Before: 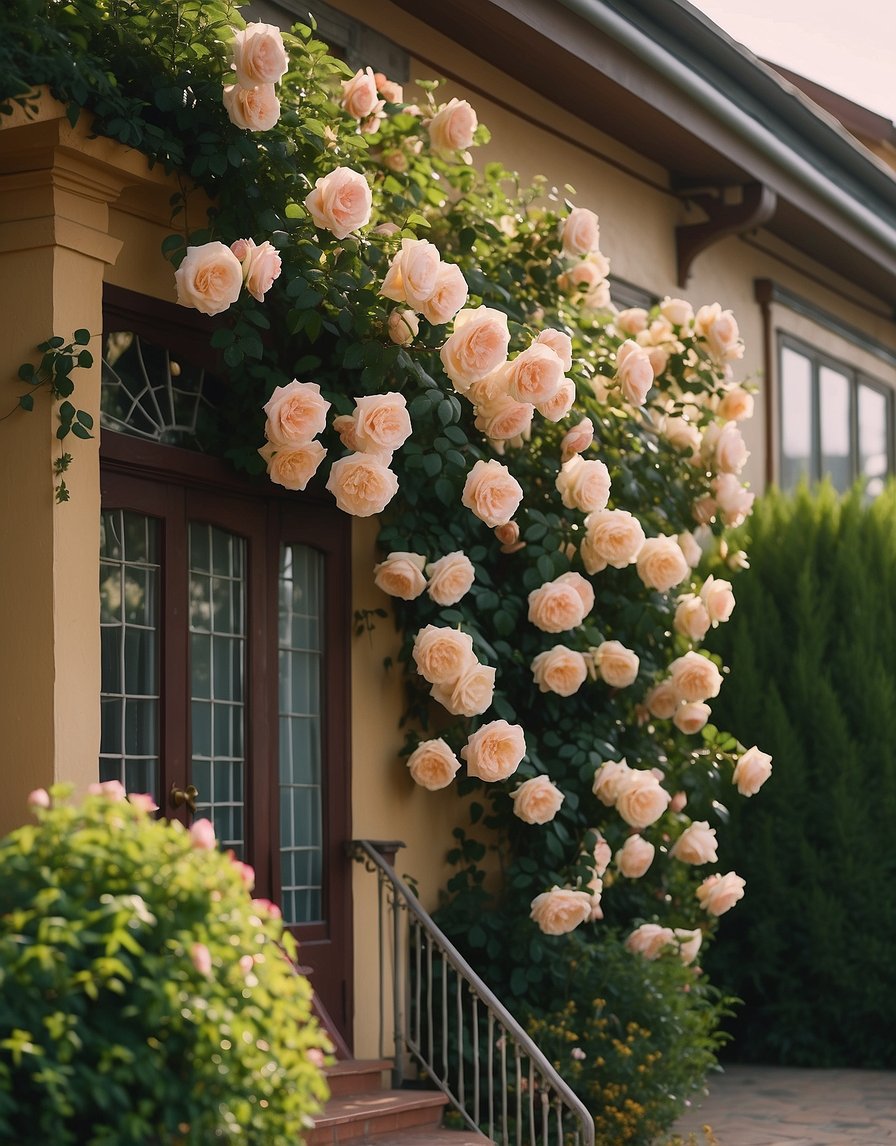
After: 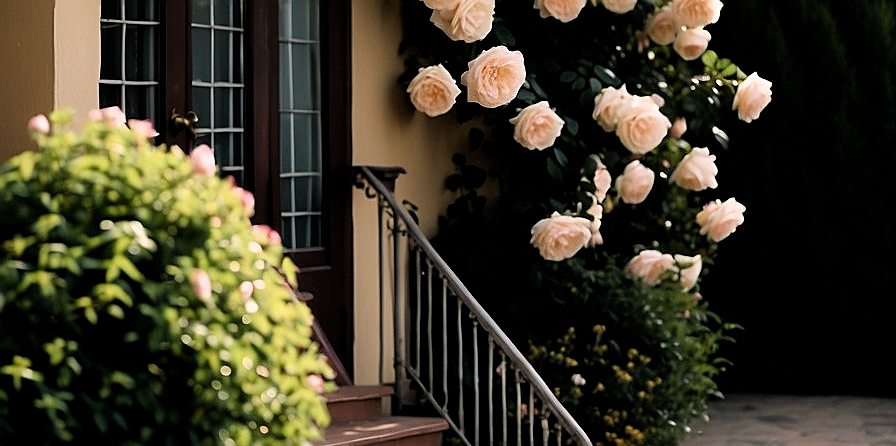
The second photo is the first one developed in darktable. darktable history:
sharpen: on, module defaults
crop and rotate: top 58.862%, bottom 2.195%
filmic rgb: black relative exposure -5.5 EV, white relative exposure 2.48 EV, target black luminance 0%, hardness 4.5, latitude 67.29%, contrast 1.463, shadows ↔ highlights balance -3.6%, color science v6 (2022)
